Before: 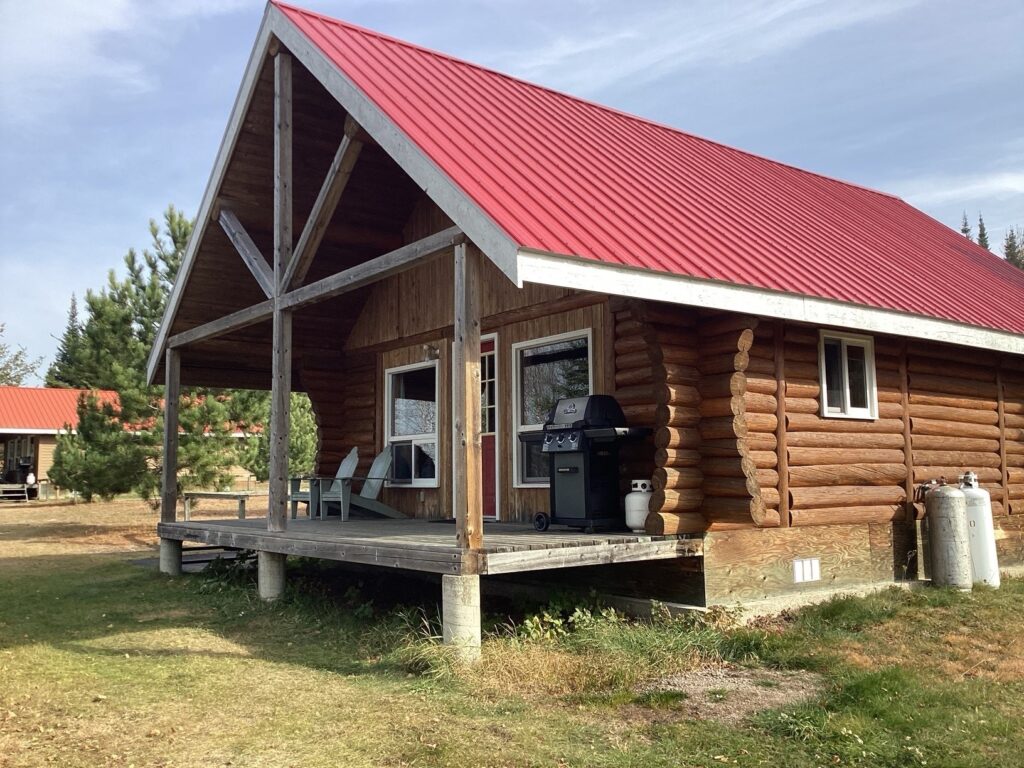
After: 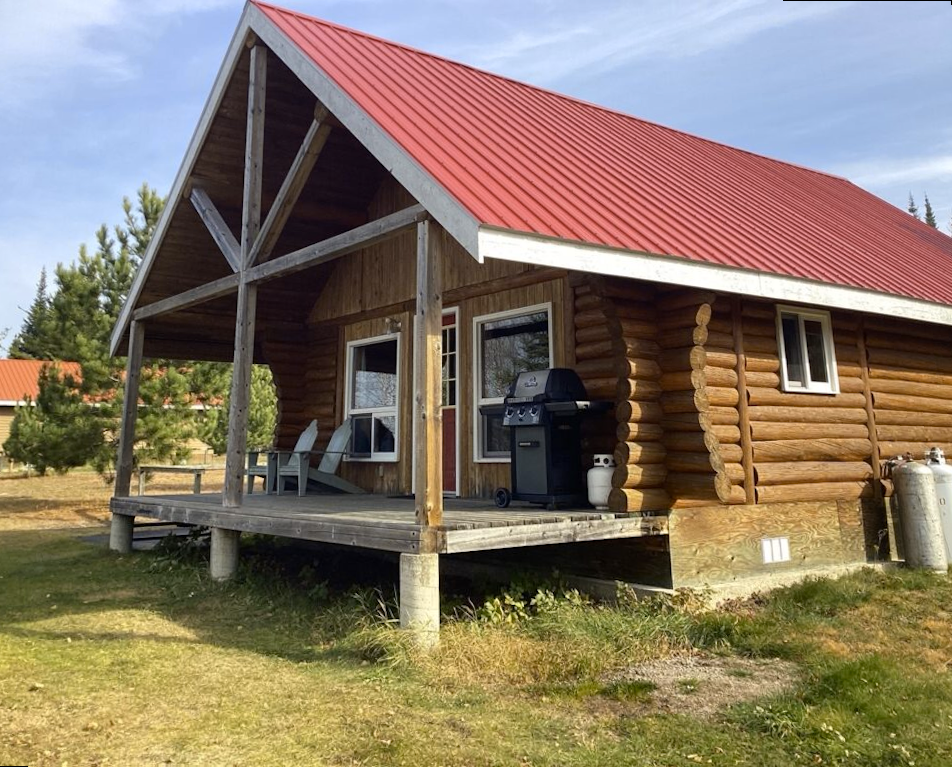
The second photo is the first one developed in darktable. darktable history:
color contrast: green-magenta contrast 0.85, blue-yellow contrast 1.25, unbound 0
rotate and perspective: rotation 0.215°, lens shift (vertical) -0.139, crop left 0.069, crop right 0.939, crop top 0.002, crop bottom 0.996
